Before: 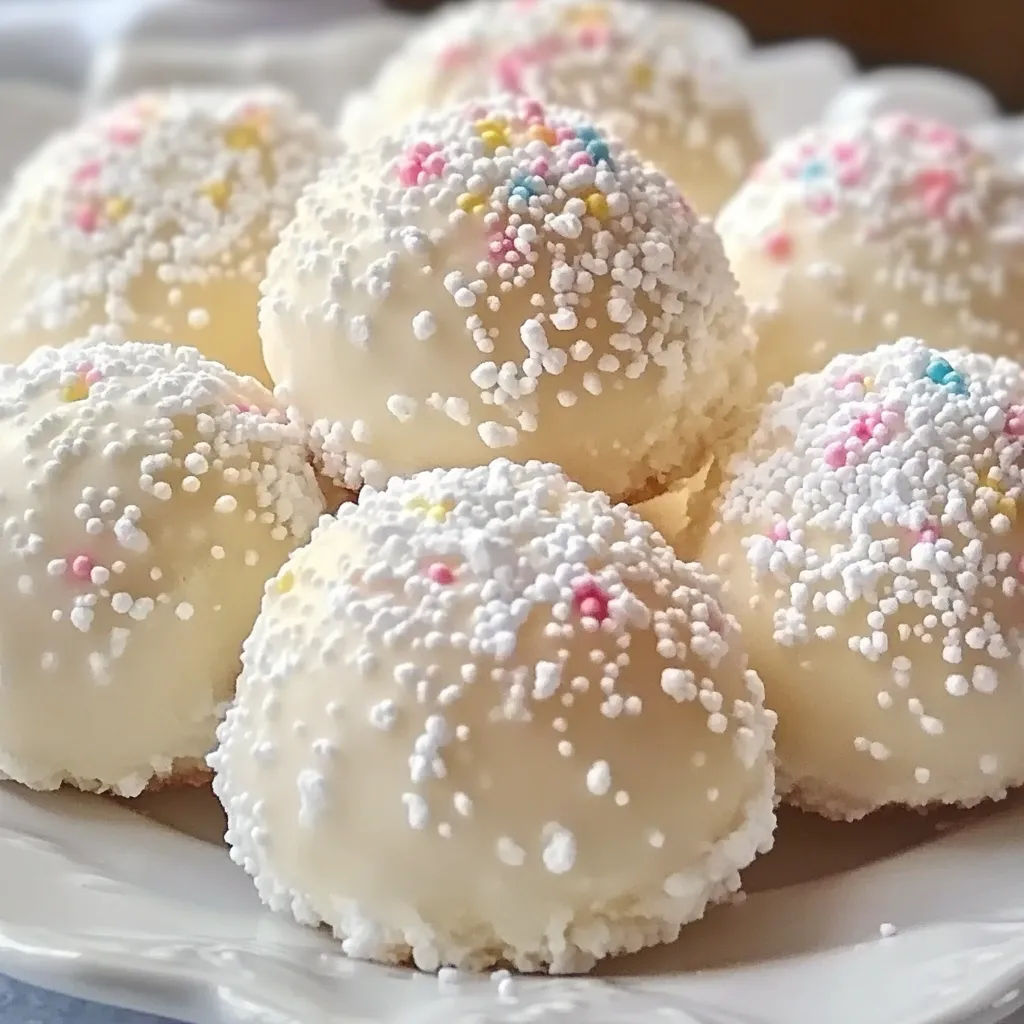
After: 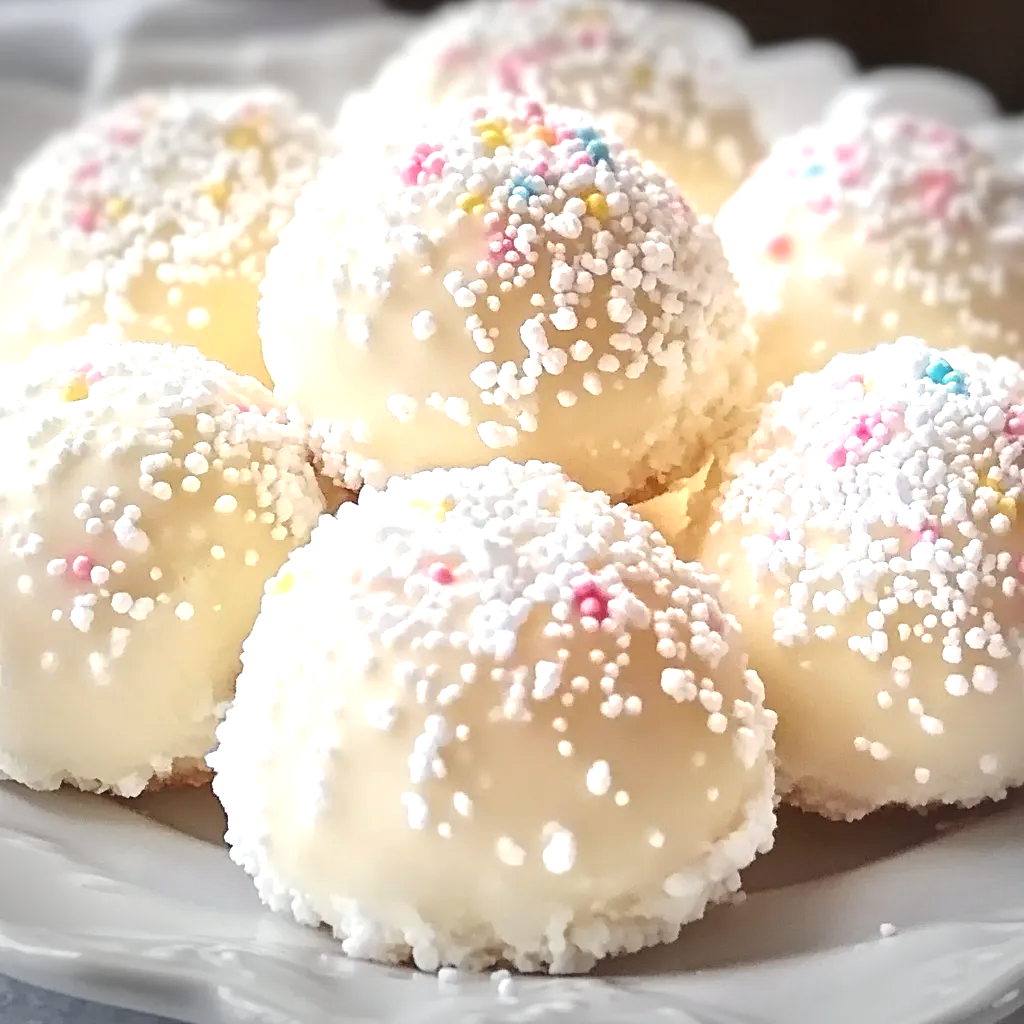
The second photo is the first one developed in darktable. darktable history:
tone equalizer: -8 EV -0.768 EV, -7 EV -0.707 EV, -6 EV -0.586 EV, -5 EV -0.403 EV, -3 EV 0.398 EV, -2 EV 0.6 EV, -1 EV 0.69 EV, +0 EV 0.733 EV
vignetting: fall-off start 99.67%, width/height ratio 1.307
